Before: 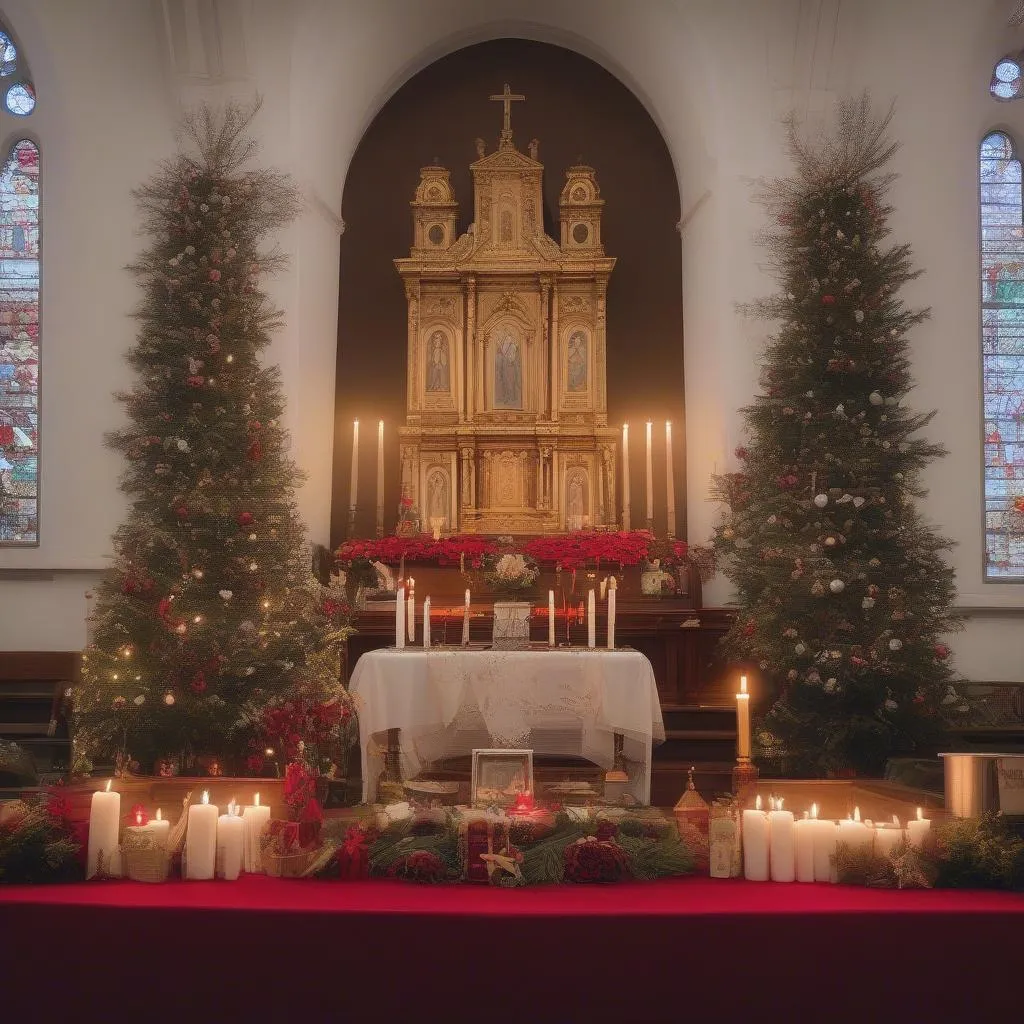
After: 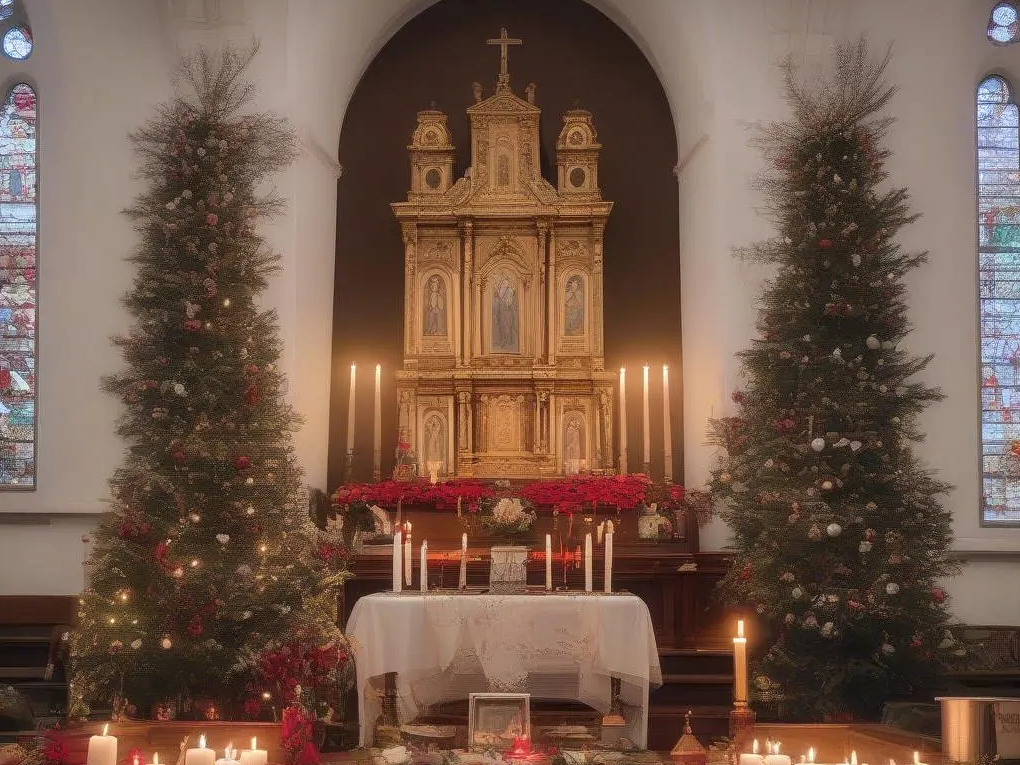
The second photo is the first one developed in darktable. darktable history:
crop: left 0.387%, top 5.469%, bottom 19.809%
local contrast: on, module defaults
